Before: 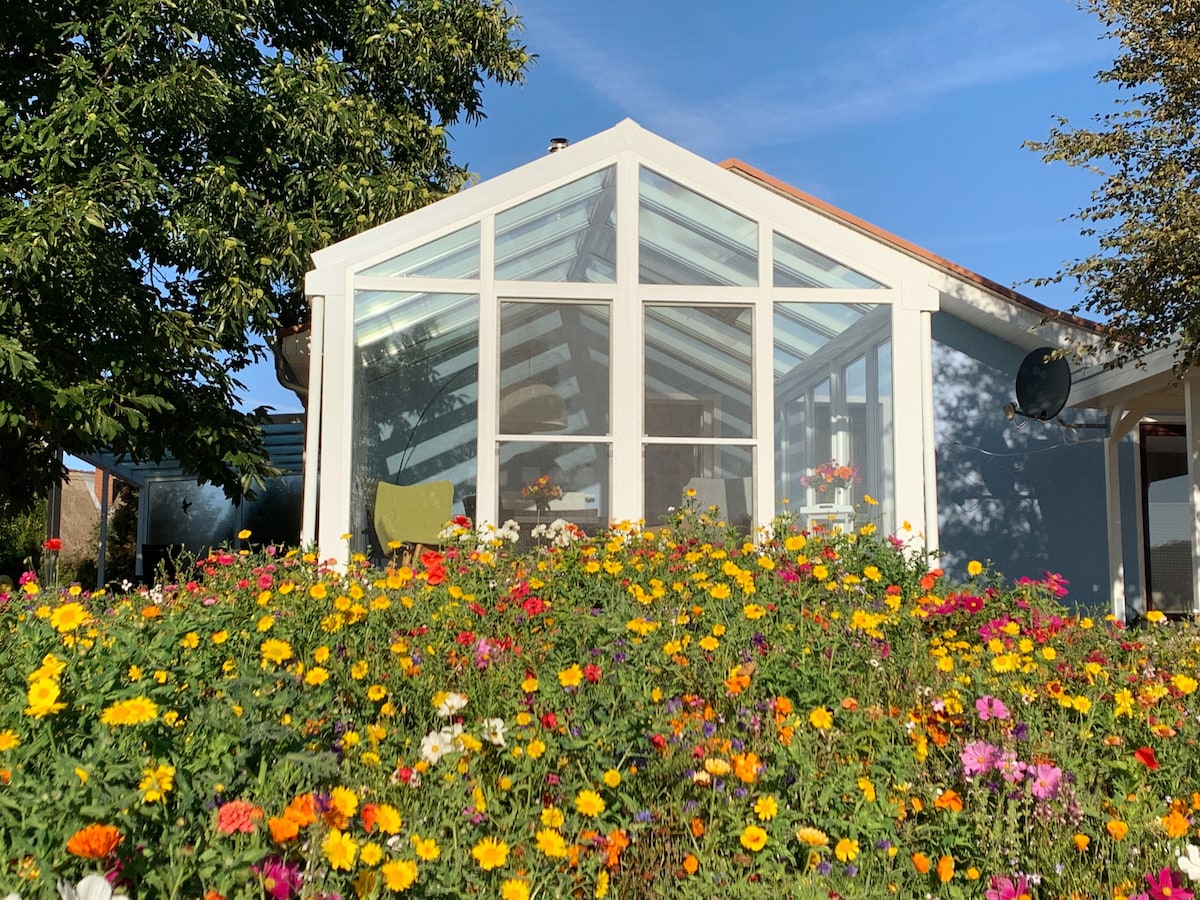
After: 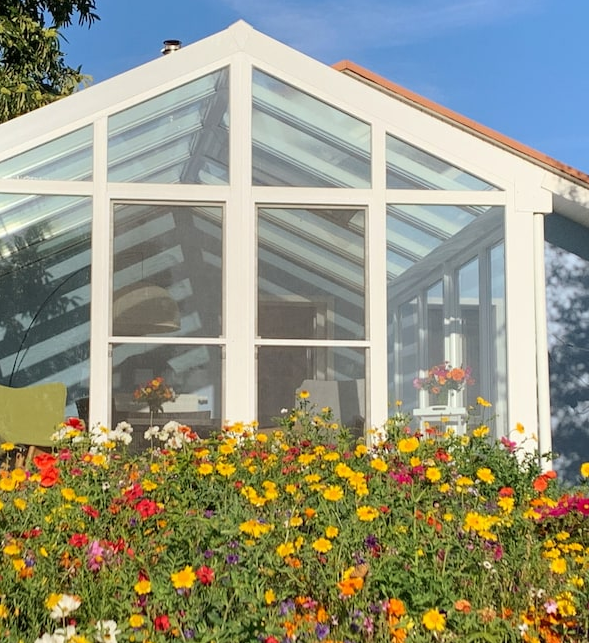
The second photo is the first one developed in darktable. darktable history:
crop: left 32.285%, top 10.935%, right 18.559%, bottom 17.527%
